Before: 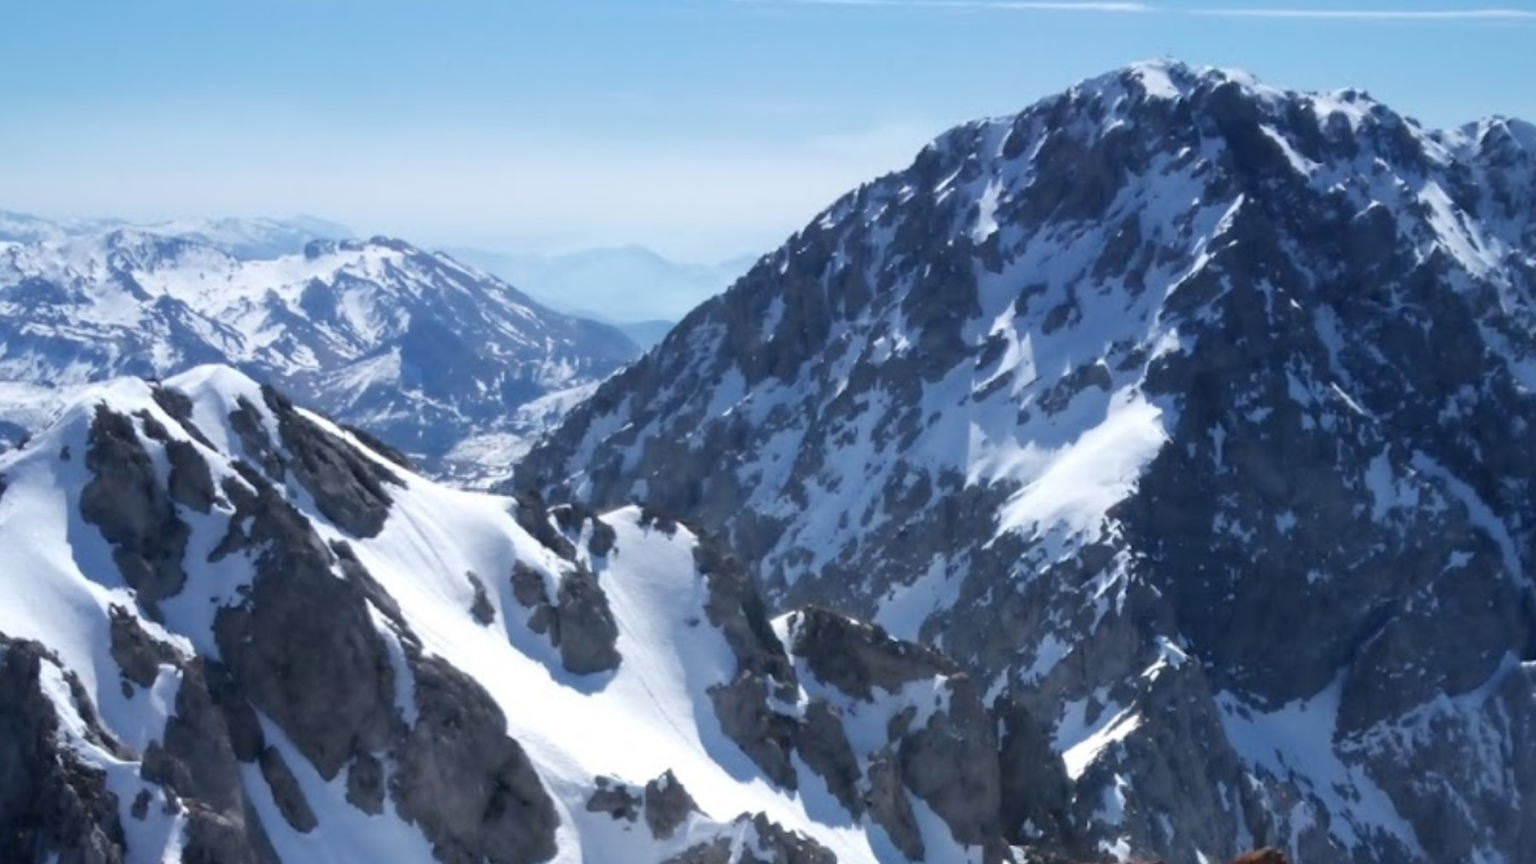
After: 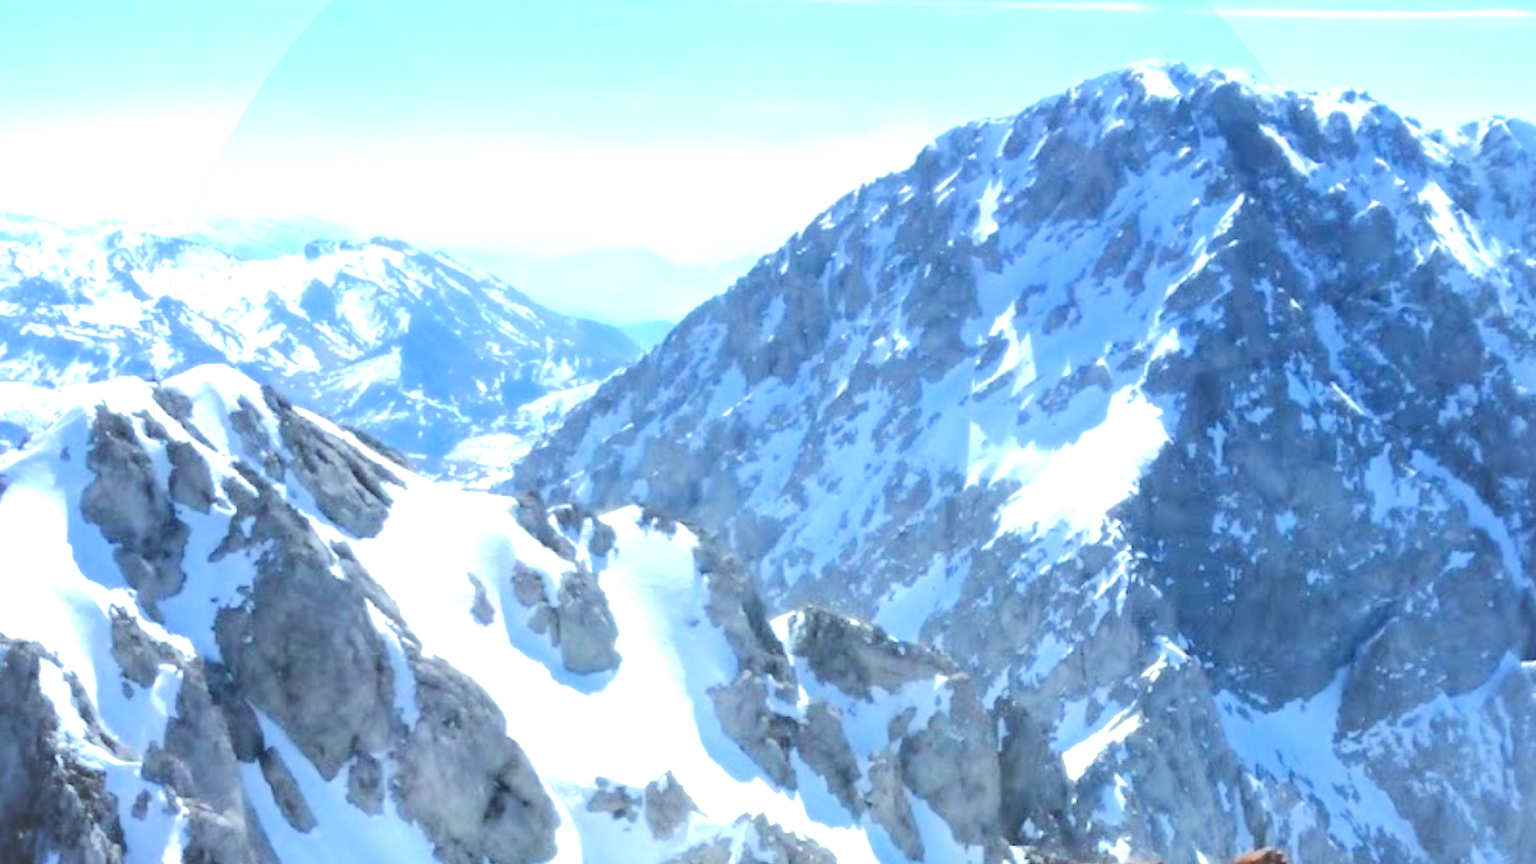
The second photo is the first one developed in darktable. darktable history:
color correction: highlights a* -6.9, highlights b* 0.472
vignetting: brightness 0.047, saturation 0.003, unbound false
exposure: black level correction 0, exposure 1.095 EV, compensate exposure bias true, compensate highlight preservation false
tone equalizer: -7 EV 0.163 EV, -6 EV 0.598 EV, -5 EV 1.12 EV, -4 EV 1.32 EV, -3 EV 1.14 EV, -2 EV 0.6 EV, -1 EV 0.168 EV, edges refinement/feathering 500, mask exposure compensation -1.57 EV, preserve details no
